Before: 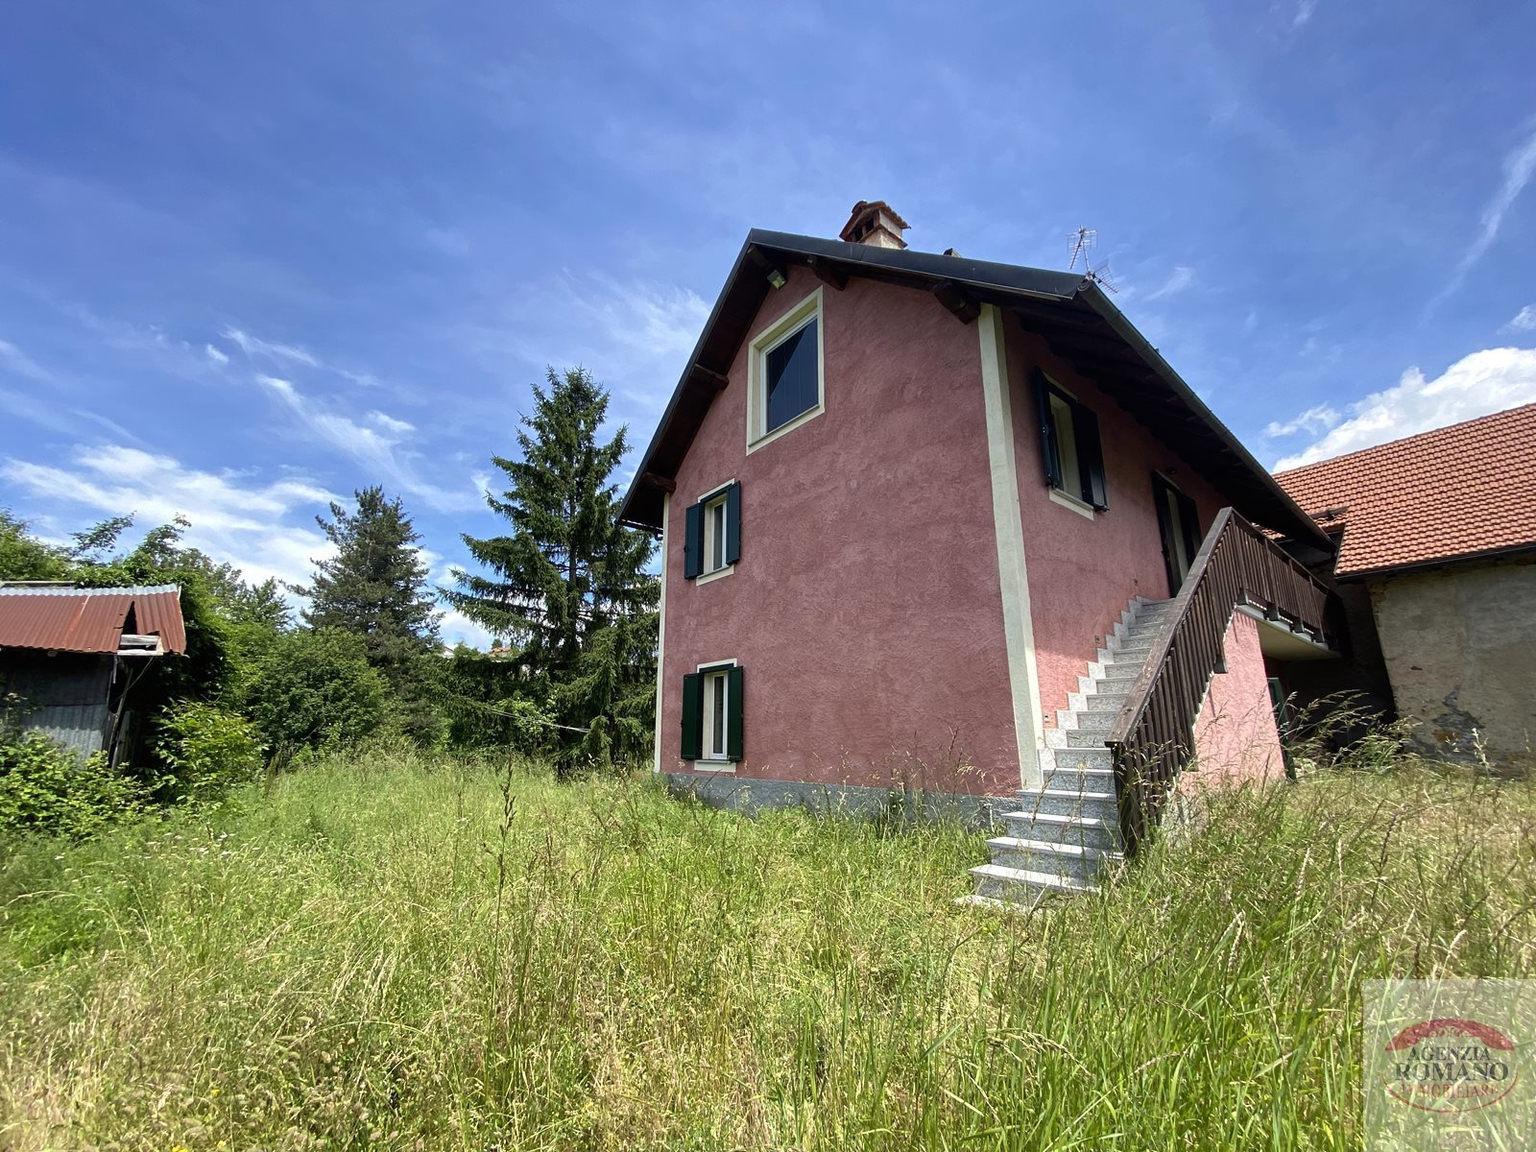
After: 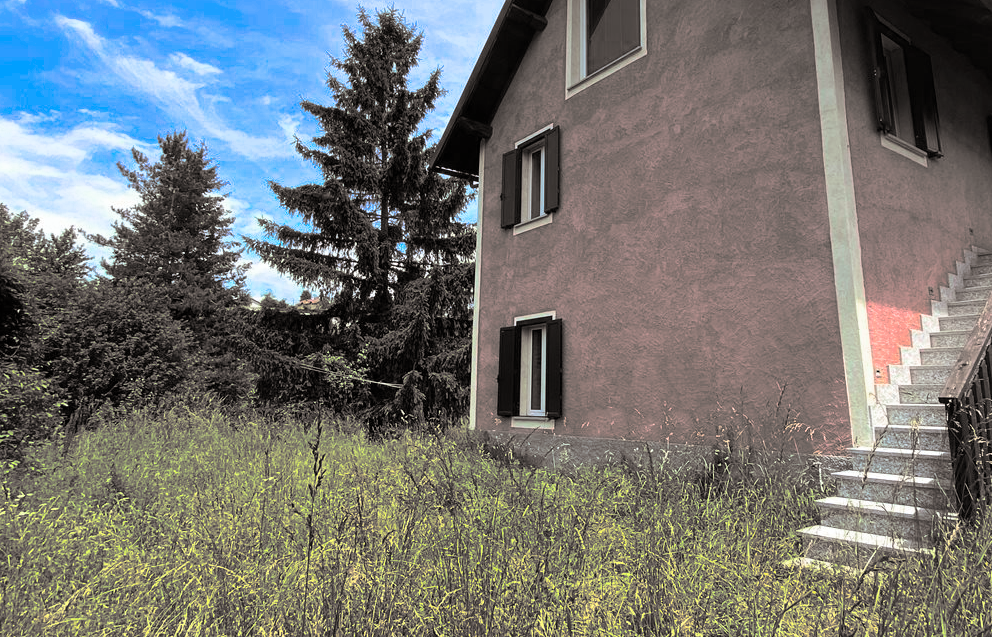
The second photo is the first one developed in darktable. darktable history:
contrast brightness saturation: contrast 0.06, brightness -0.01, saturation -0.23
split-toning: shadows › hue 26°, shadows › saturation 0.09, highlights › hue 40°, highlights › saturation 0.18, balance -63, compress 0%
color balance: output saturation 120%
crop: left 13.312%, top 31.28%, right 24.627%, bottom 15.582%
color correction: saturation 1.8
